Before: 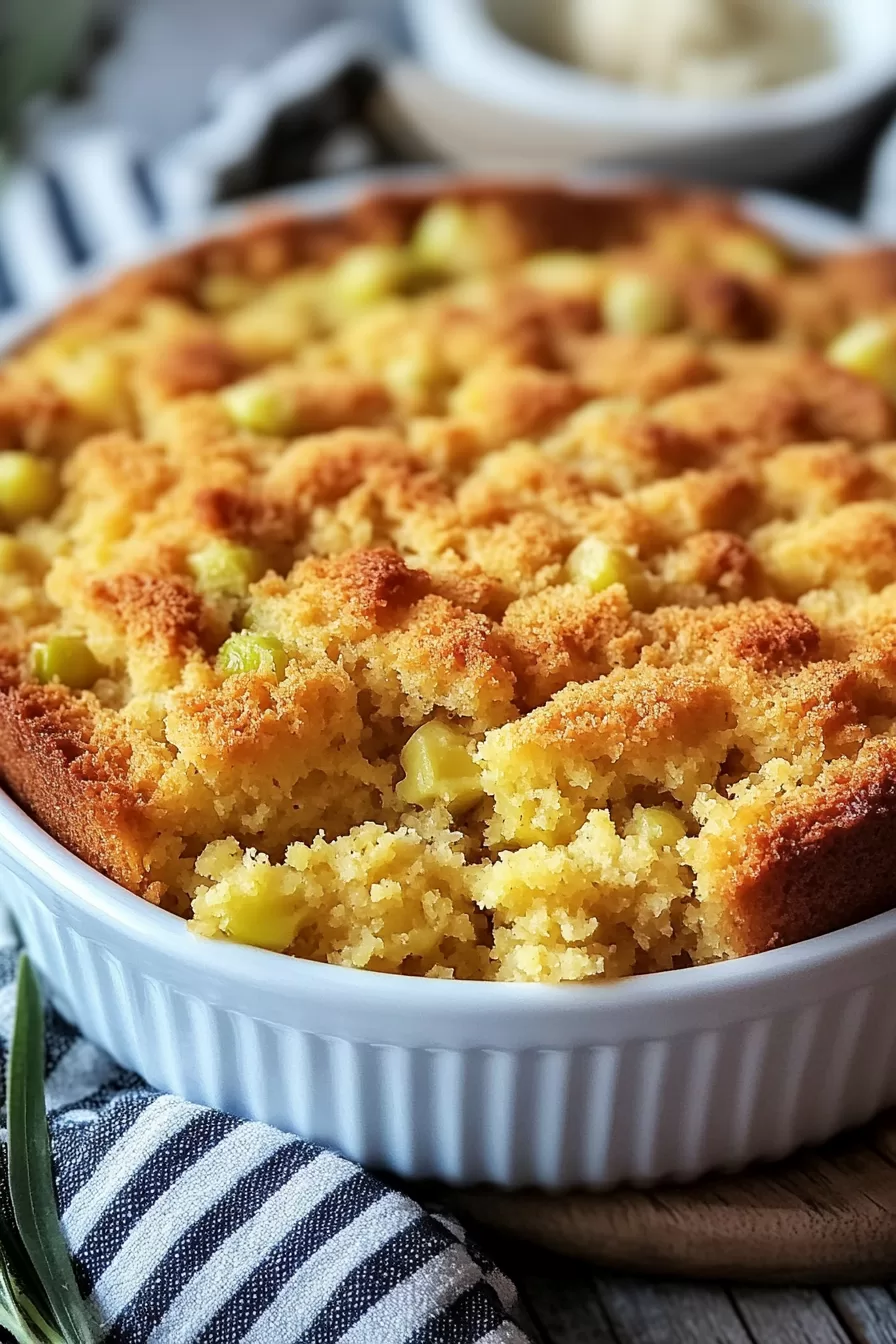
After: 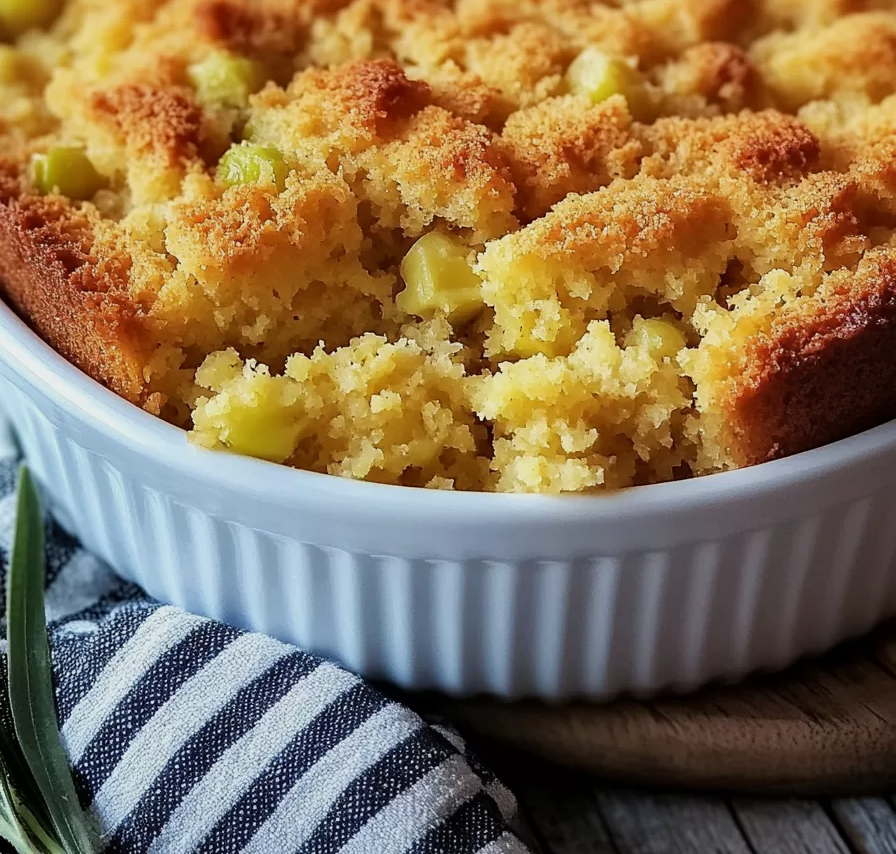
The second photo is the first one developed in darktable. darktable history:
crop and rotate: top 36.435%
exposure: exposure -0.242 EV, compensate highlight preservation false
